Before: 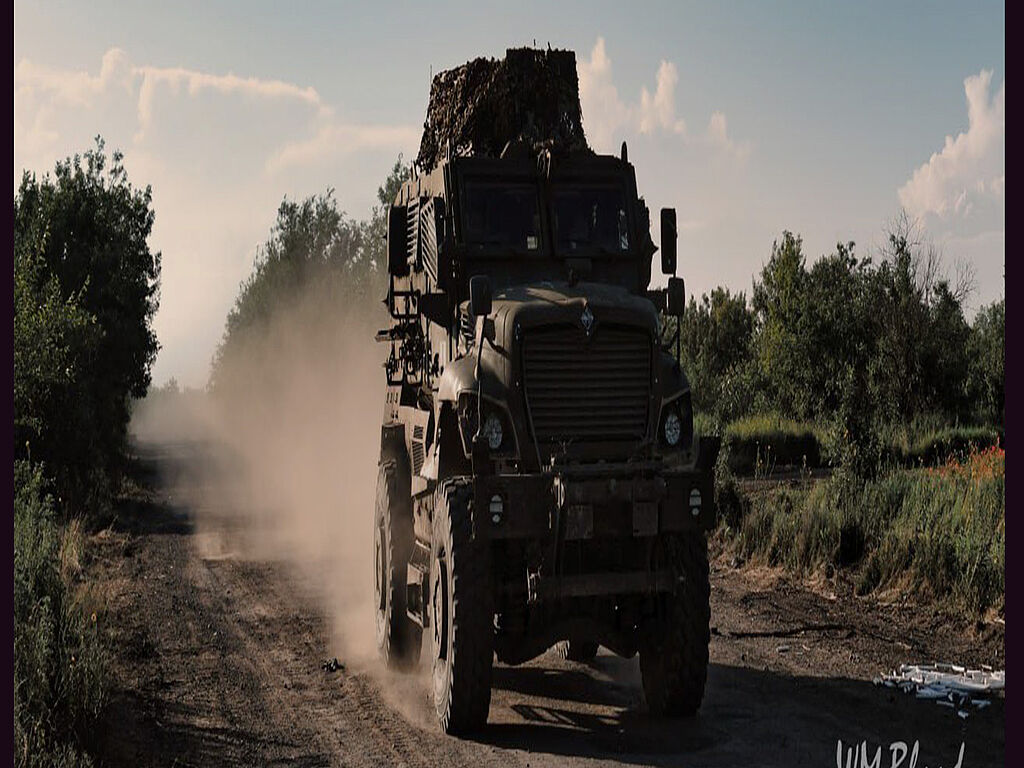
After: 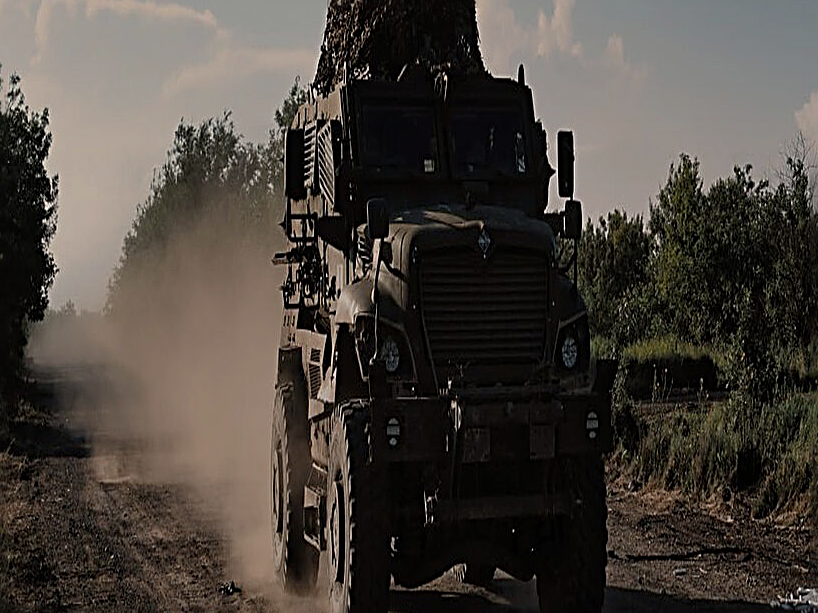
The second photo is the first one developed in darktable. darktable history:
crop and rotate: left 10.071%, top 10.071%, right 10.02%, bottom 10.02%
exposure: black level correction 0, exposure -0.721 EV, compensate highlight preservation false
sharpen: radius 2.817, amount 0.715
